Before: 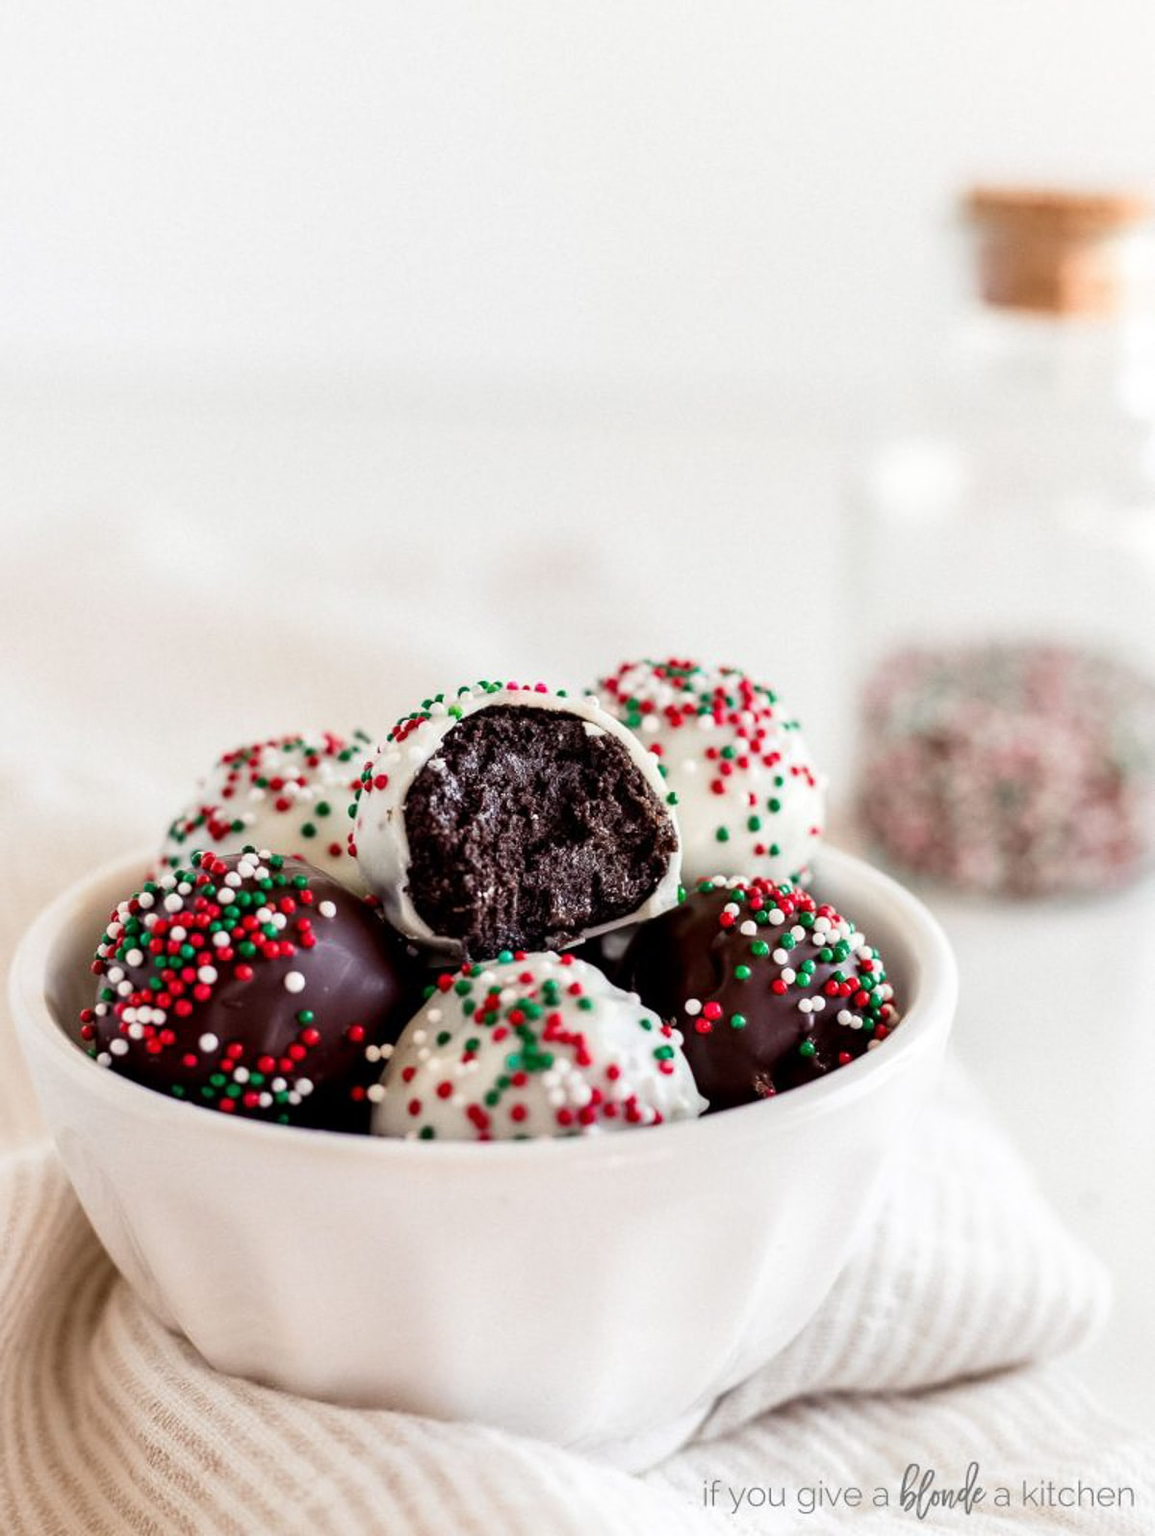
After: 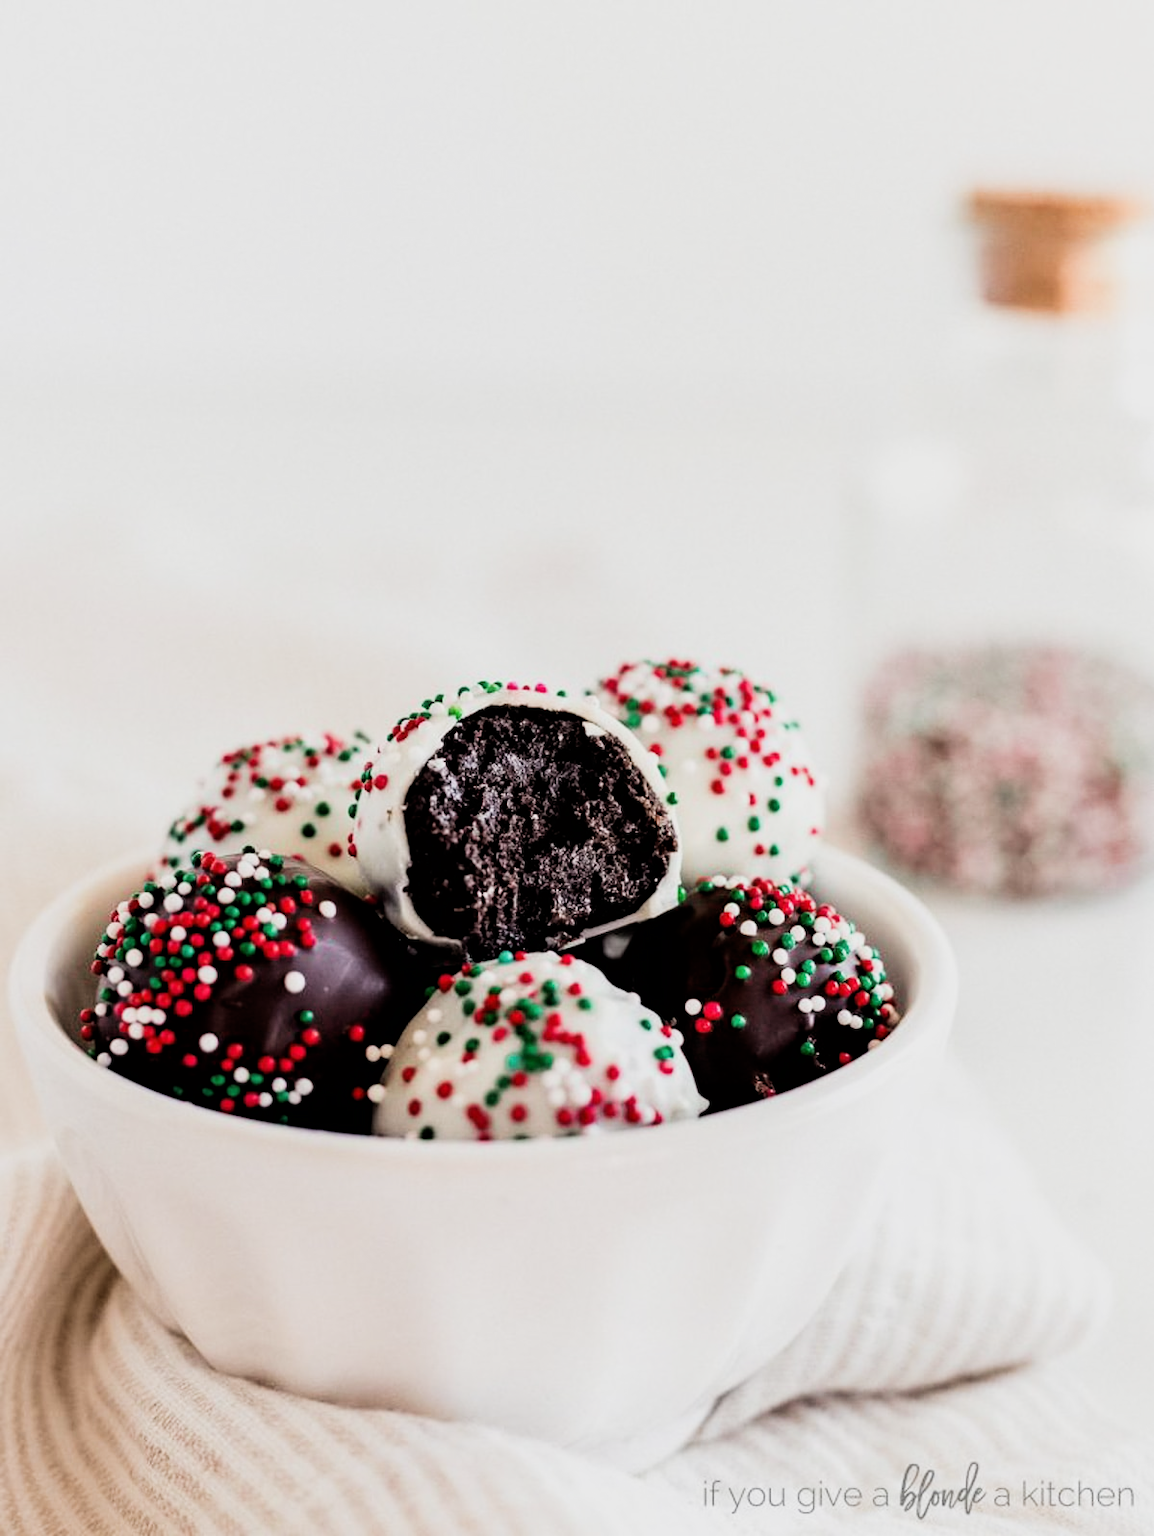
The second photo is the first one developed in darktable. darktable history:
filmic rgb: black relative exposure -5.11 EV, white relative exposure 3.97 EV, threshold 3.06 EV, hardness 2.89, contrast 1.3, highlights saturation mix -29.12%, enable highlight reconstruction true
exposure: exposure 0.2 EV, compensate exposure bias true, compensate highlight preservation false
